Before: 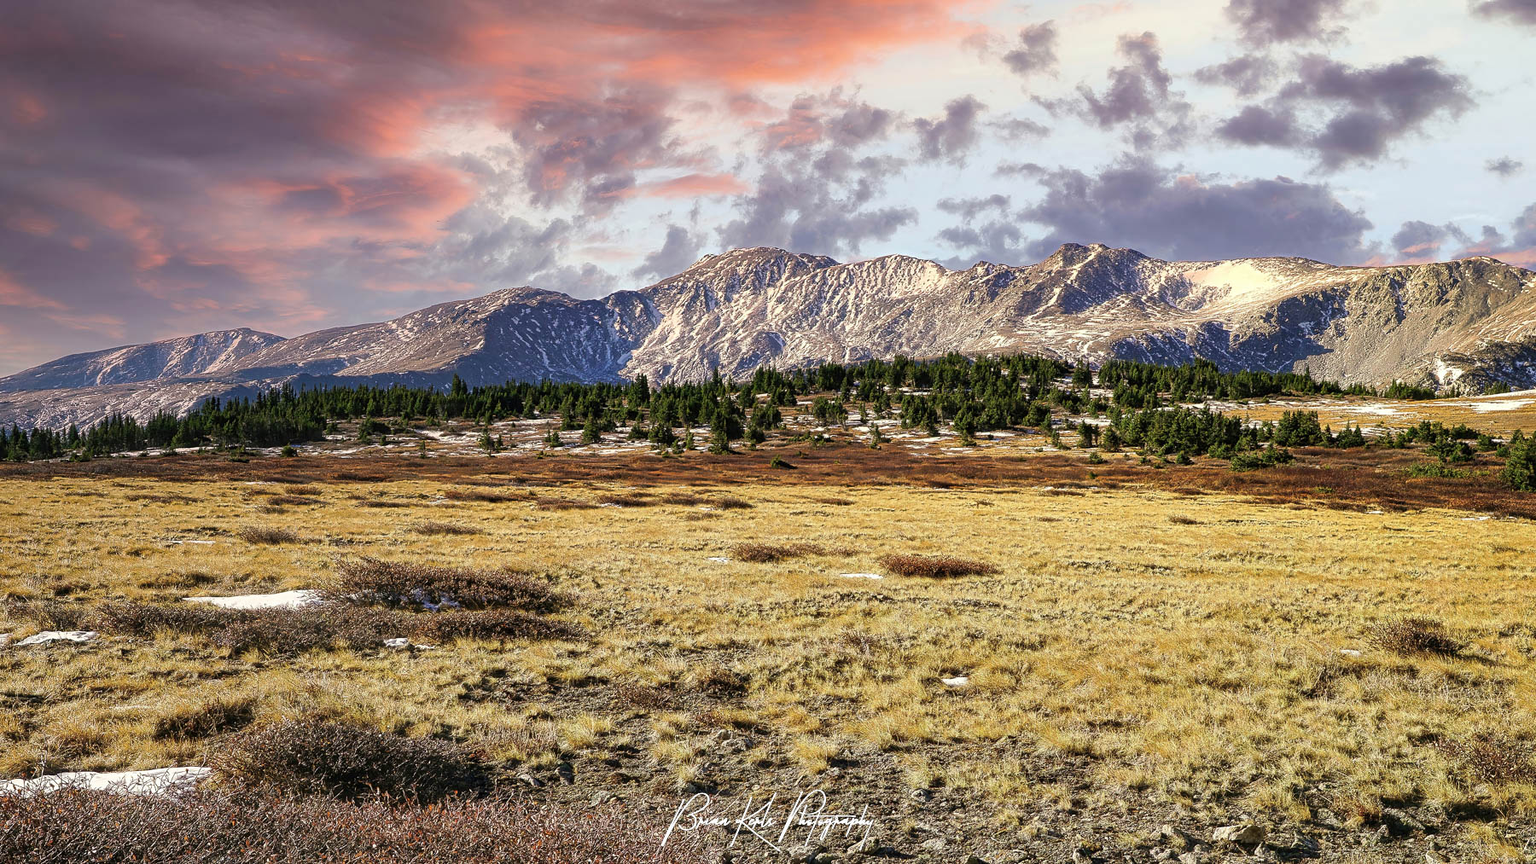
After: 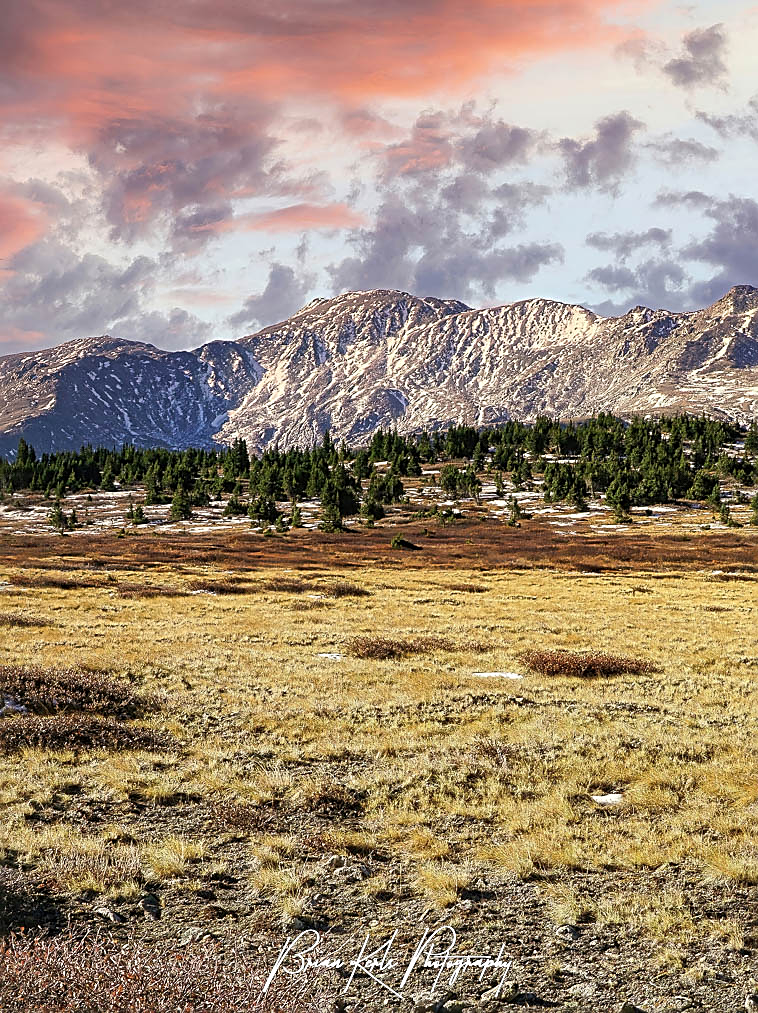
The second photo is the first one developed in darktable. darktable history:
crop: left 28.471%, right 29.379%
color correction: highlights b* -0.005
sharpen: on, module defaults
